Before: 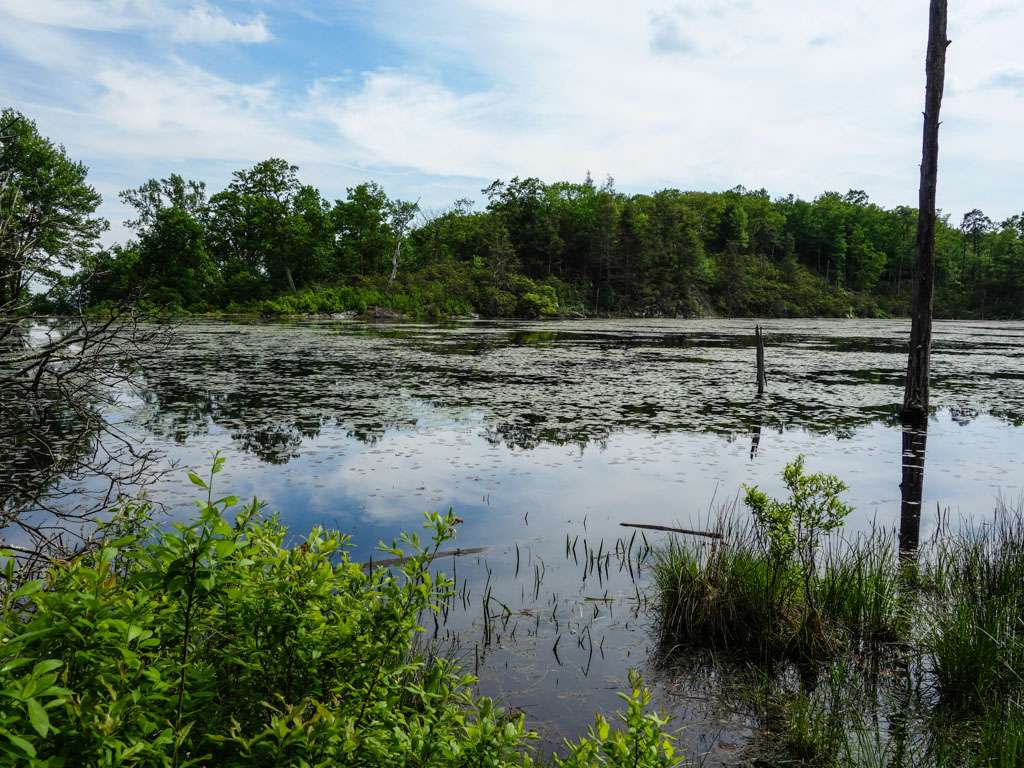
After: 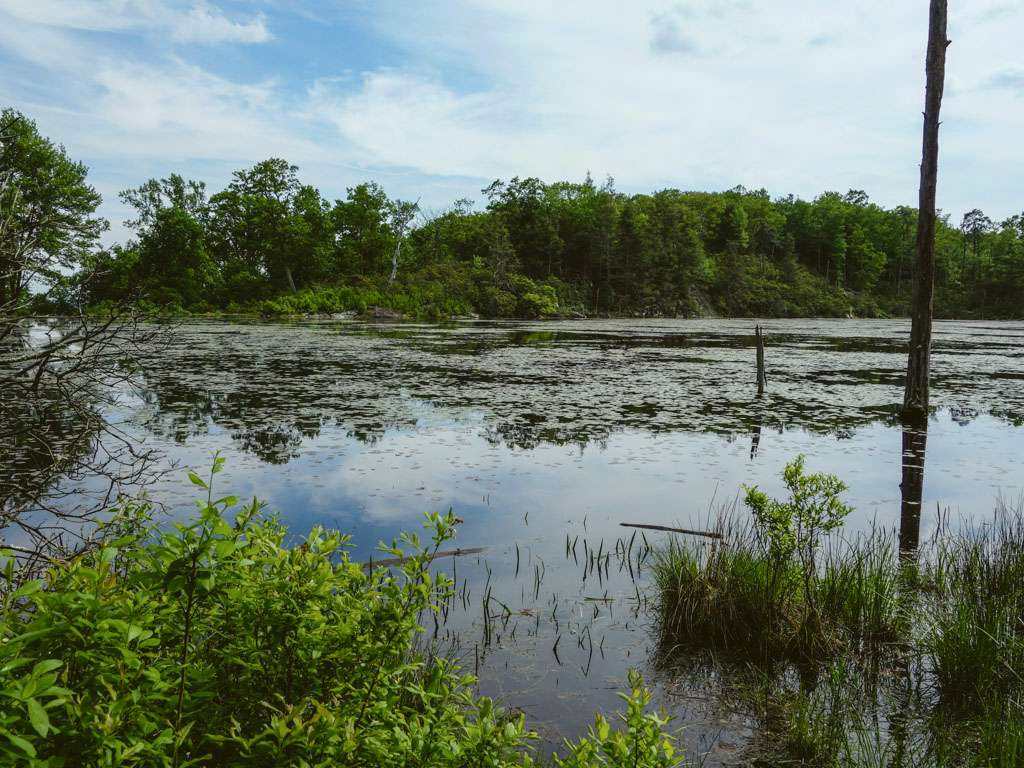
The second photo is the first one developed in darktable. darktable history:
tone curve: curves: ch0 [(0, 0) (0.003, 0.032) (0.011, 0.034) (0.025, 0.039) (0.044, 0.055) (0.069, 0.078) (0.1, 0.111) (0.136, 0.147) (0.177, 0.191) (0.224, 0.238) (0.277, 0.291) (0.335, 0.35) (0.399, 0.41) (0.468, 0.48) (0.543, 0.547) (0.623, 0.621) (0.709, 0.699) (0.801, 0.789) (0.898, 0.884) (1, 1)], preserve colors none
color balance: lift [1.004, 1.002, 1.002, 0.998], gamma [1, 1.007, 1.002, 0.993], gain [1, 0.977, 1.013, 1.023], contrast -3.64%
